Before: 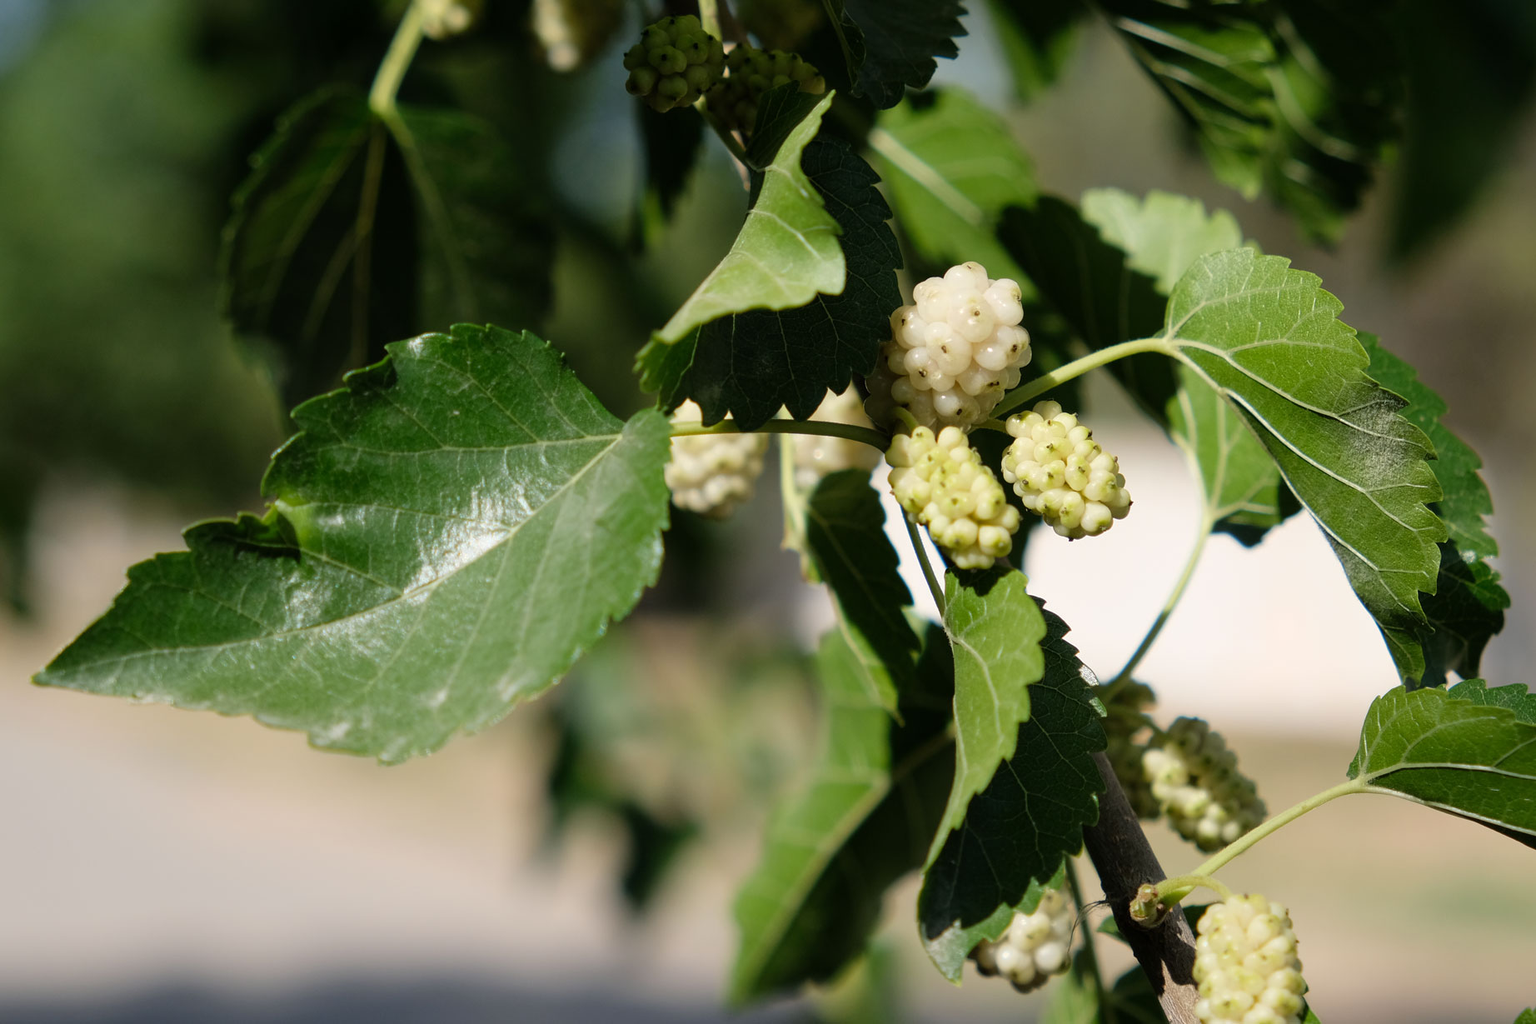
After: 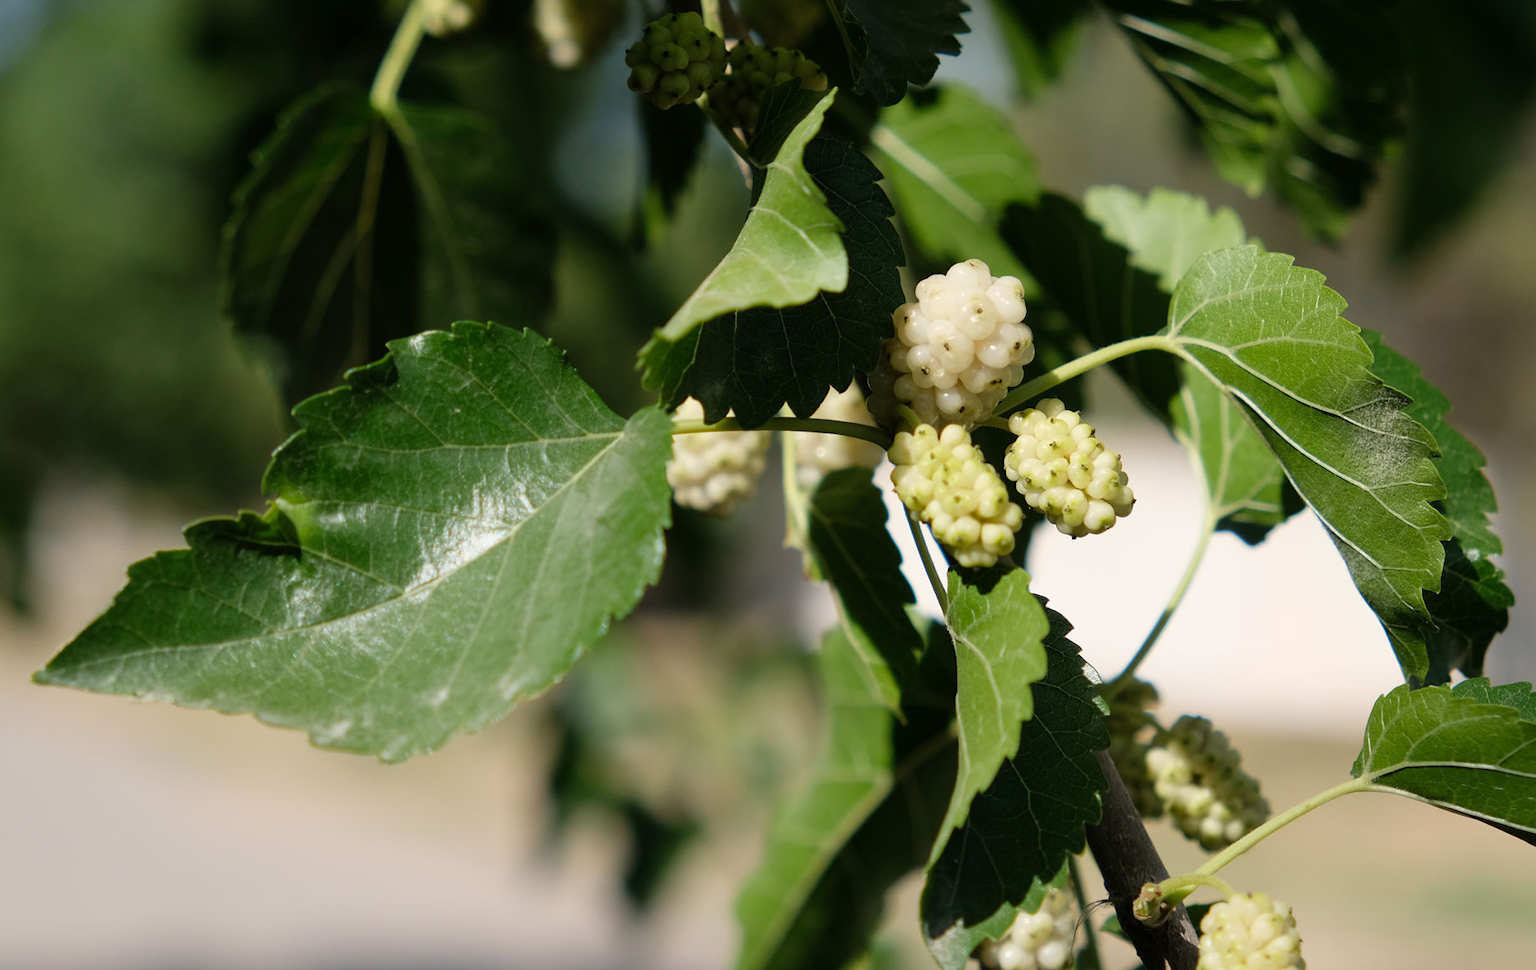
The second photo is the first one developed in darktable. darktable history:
crop: top 0.357%, right 0.263%, bottom 5.055%
